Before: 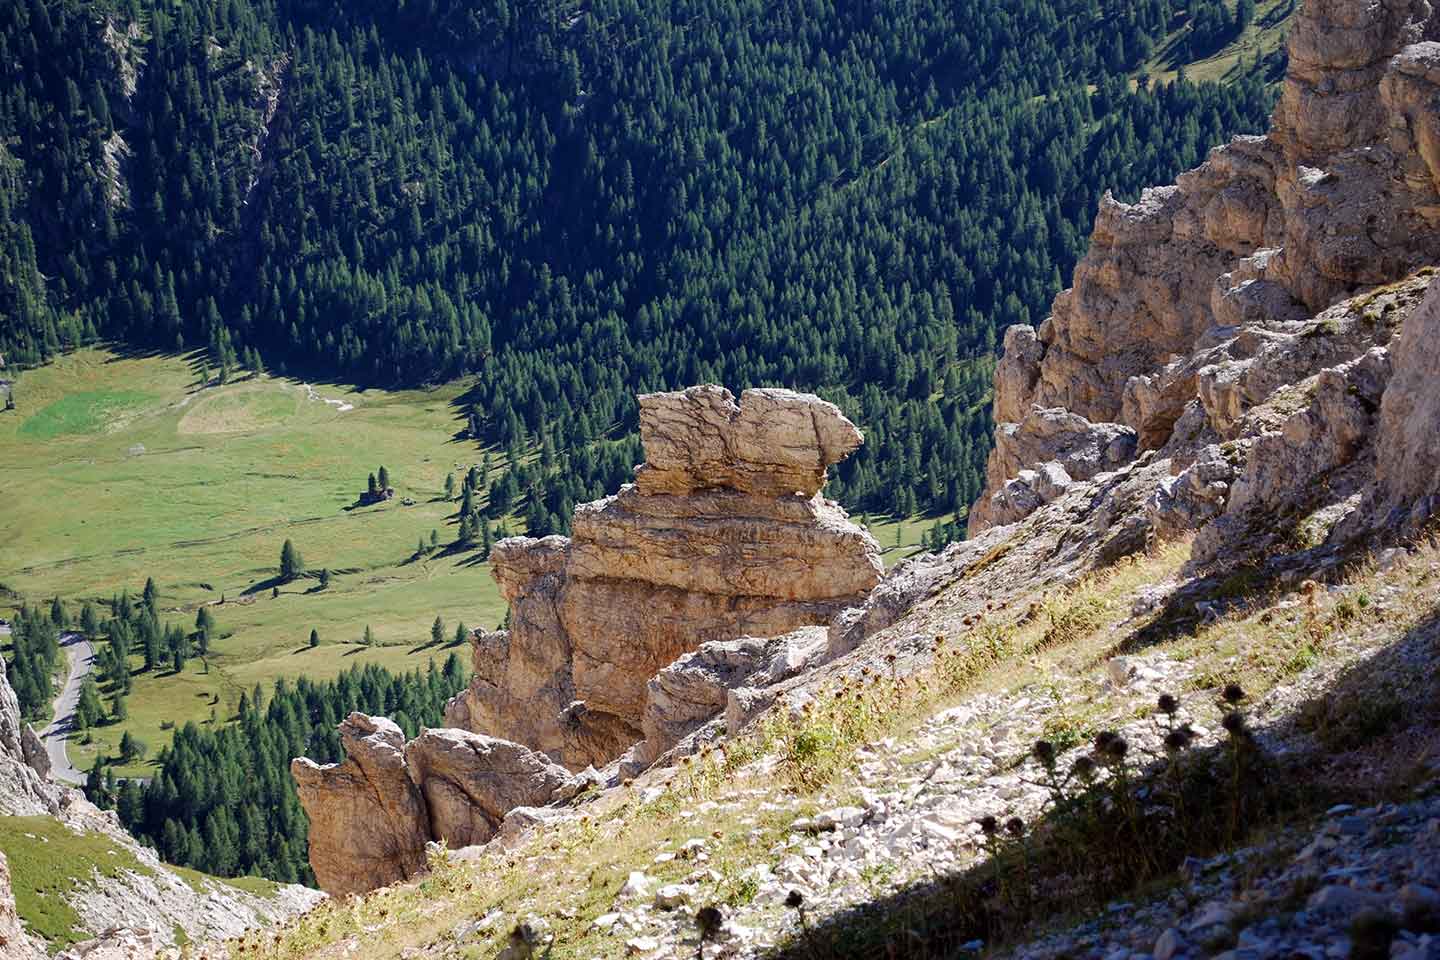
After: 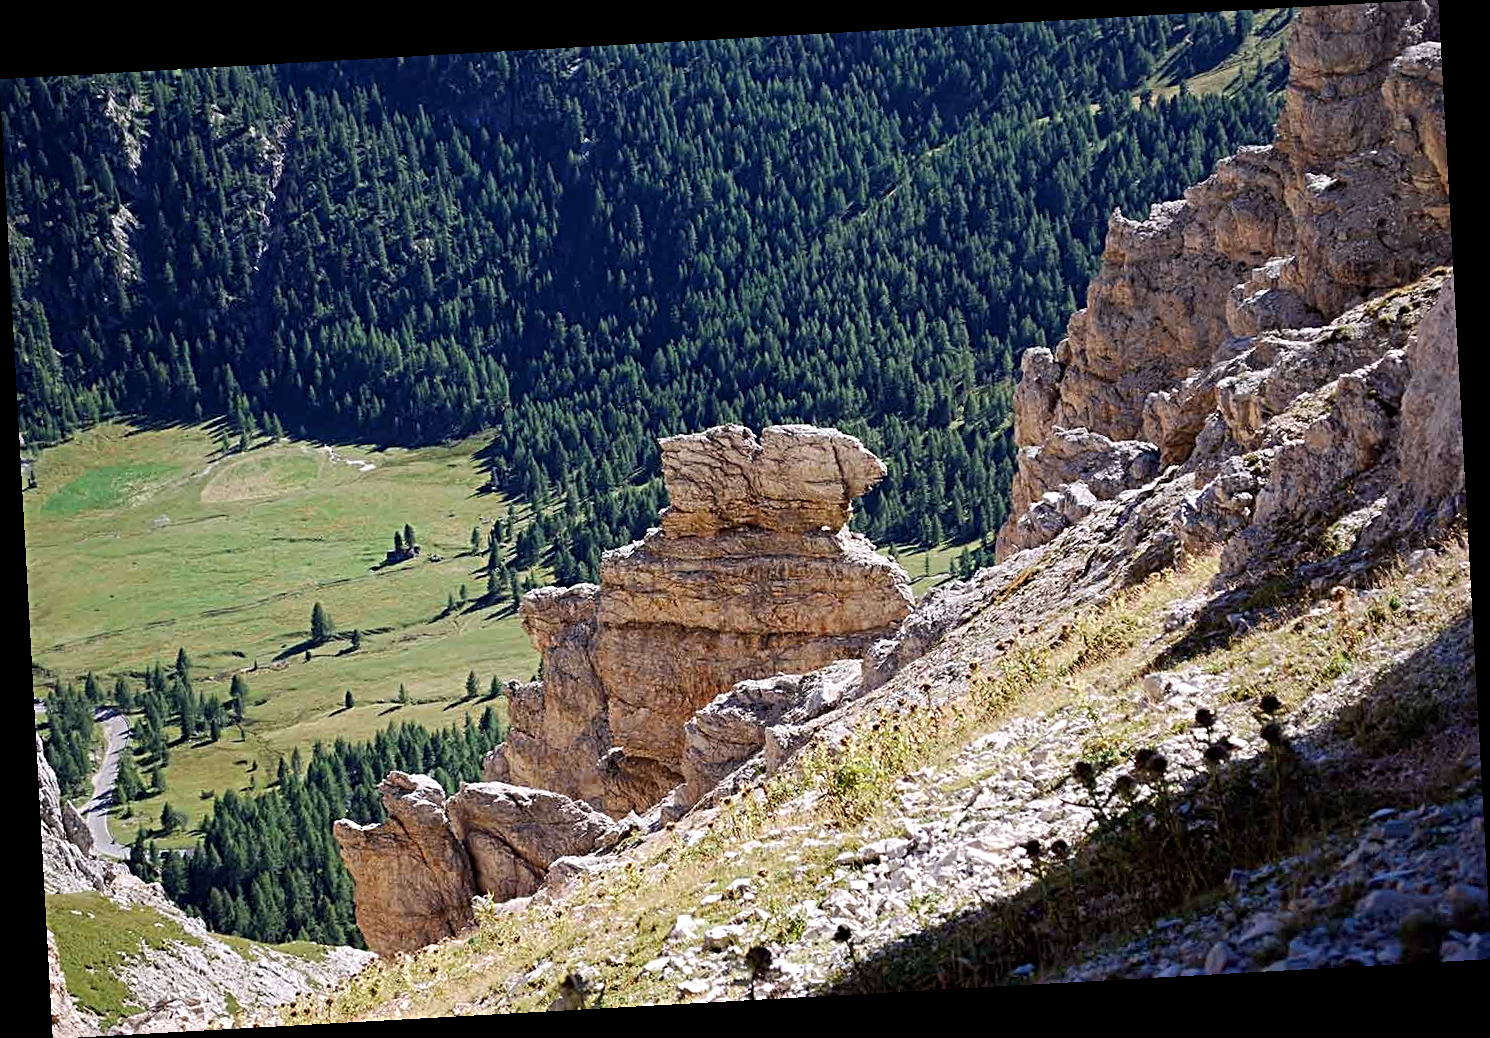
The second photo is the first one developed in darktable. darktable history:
sharpen: radius 4
rotate and perspective: rotation -3.18°, automatic cropping off
white balance: red 1.009, blue 1.027
